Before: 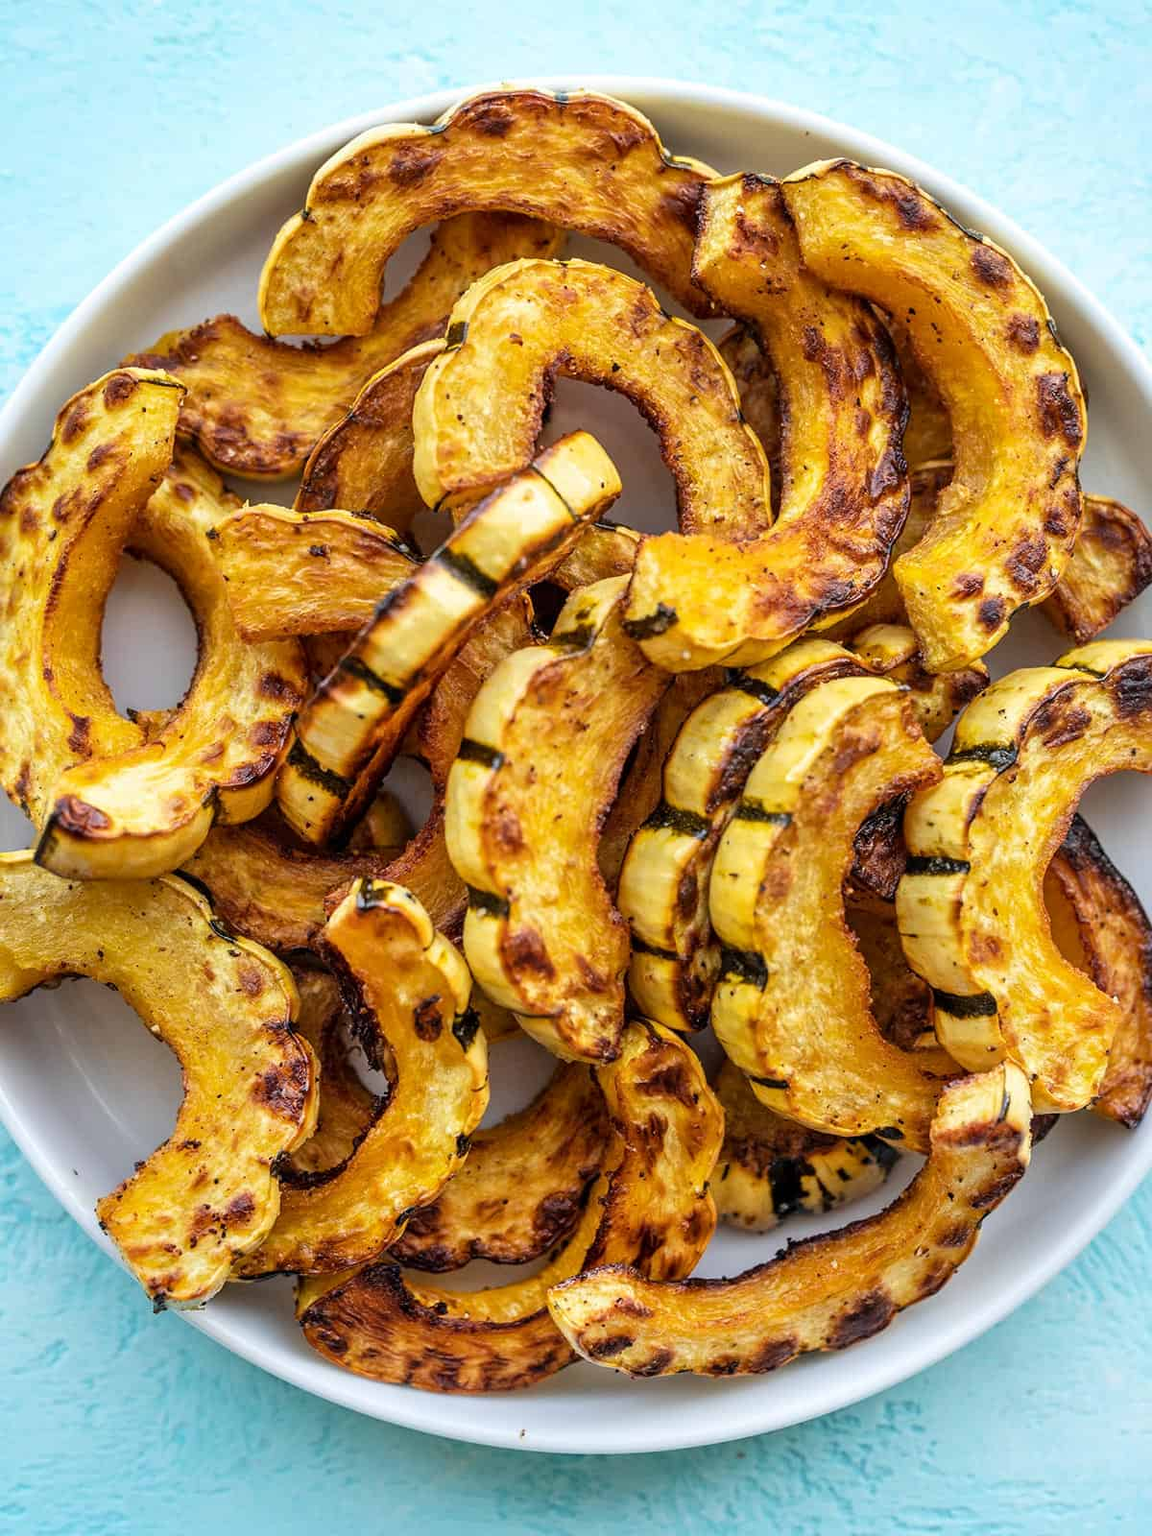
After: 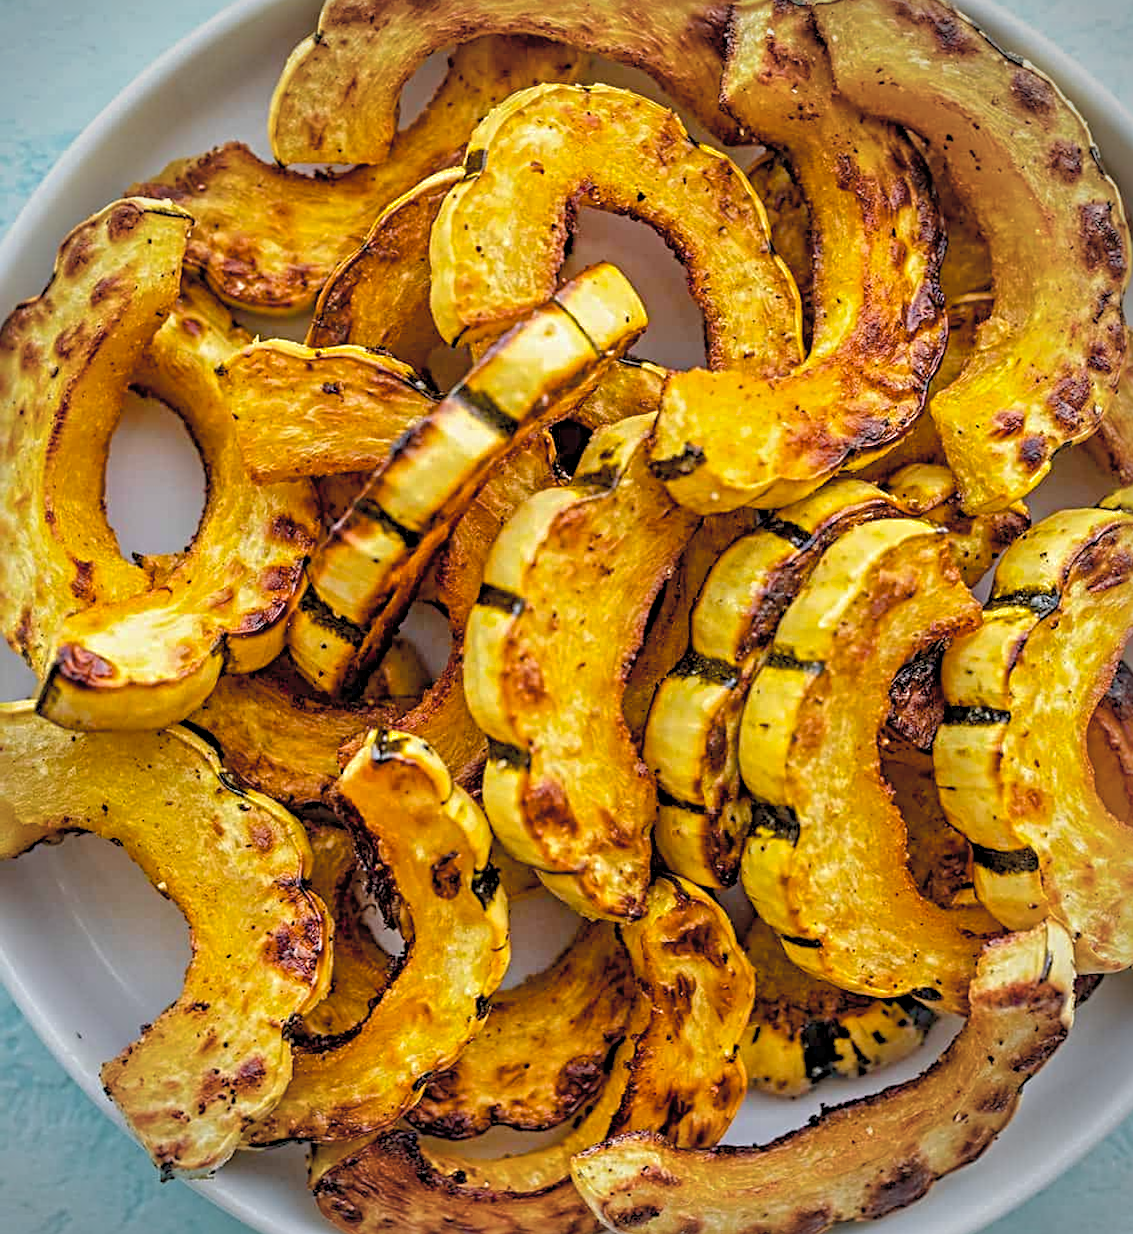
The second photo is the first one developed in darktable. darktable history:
crop and rotate: angle 0.055°, top 11.629%, right 5.438%, bottom 11.087%
contrast brightness saturation: brightness 0.119
shadows and highlights: on, module defaults
sharpen: radius 4.919
vignetting: on, module defaults
exposure: exposure -0.048 EV, compensate highlight preservation false
color balance rgb: power › hue 207.06°, perceptual saturation grading › global saturation 35.104%, perceptual saturation grading › highlights -25.707%, perceptual saturation grading › shadows 25.726%
